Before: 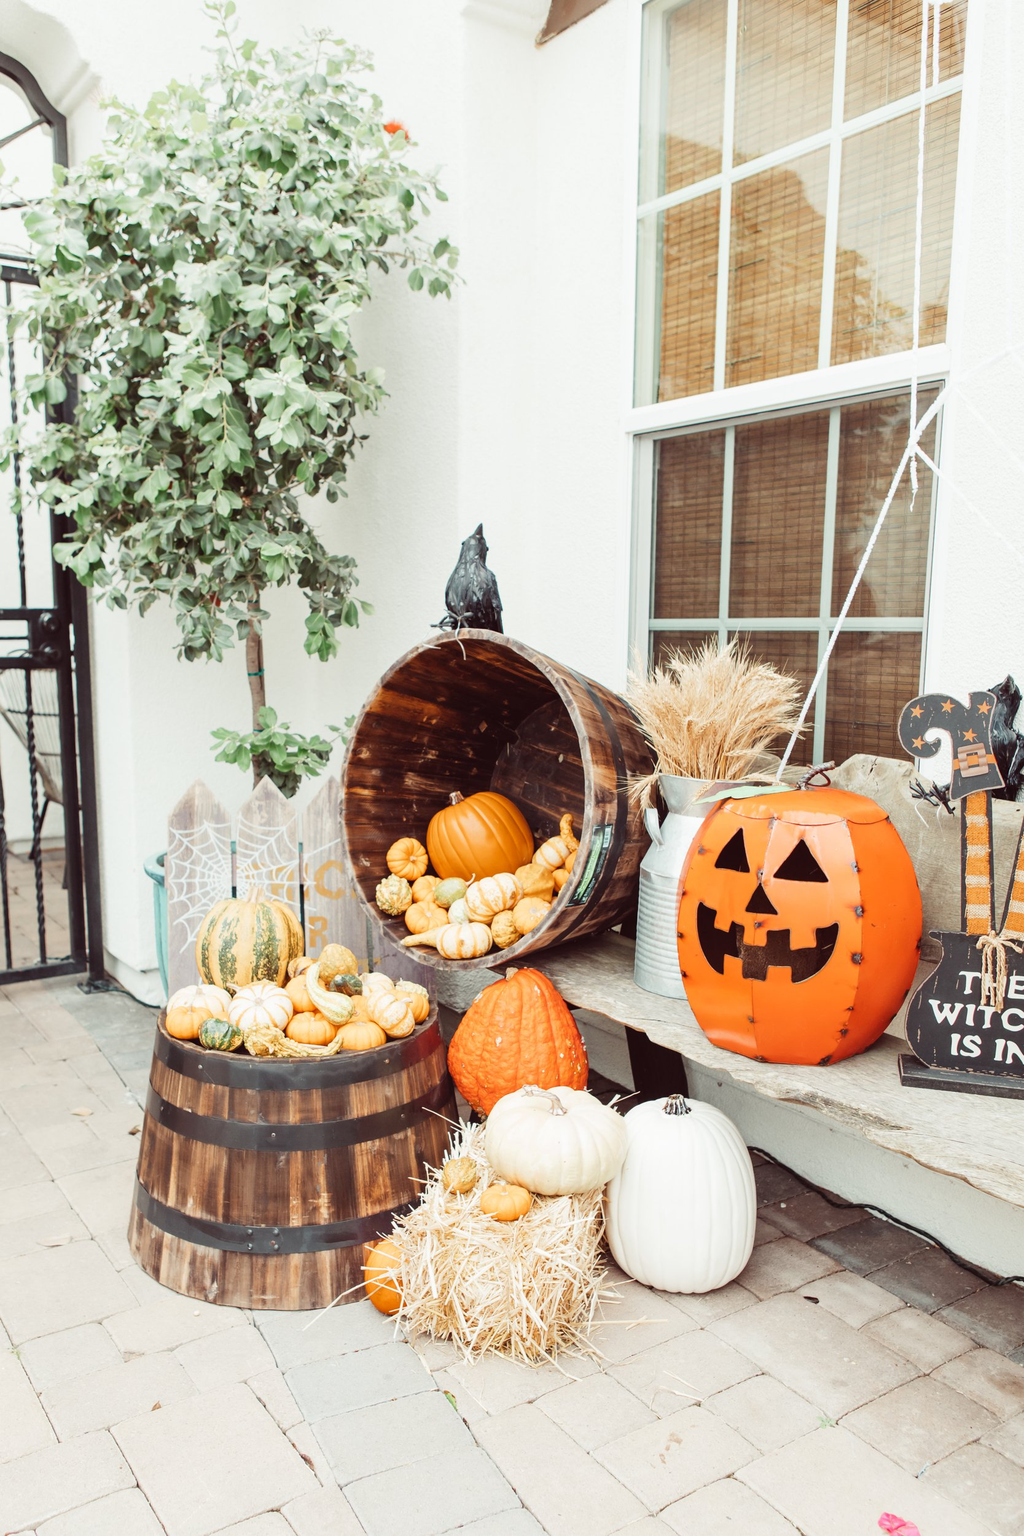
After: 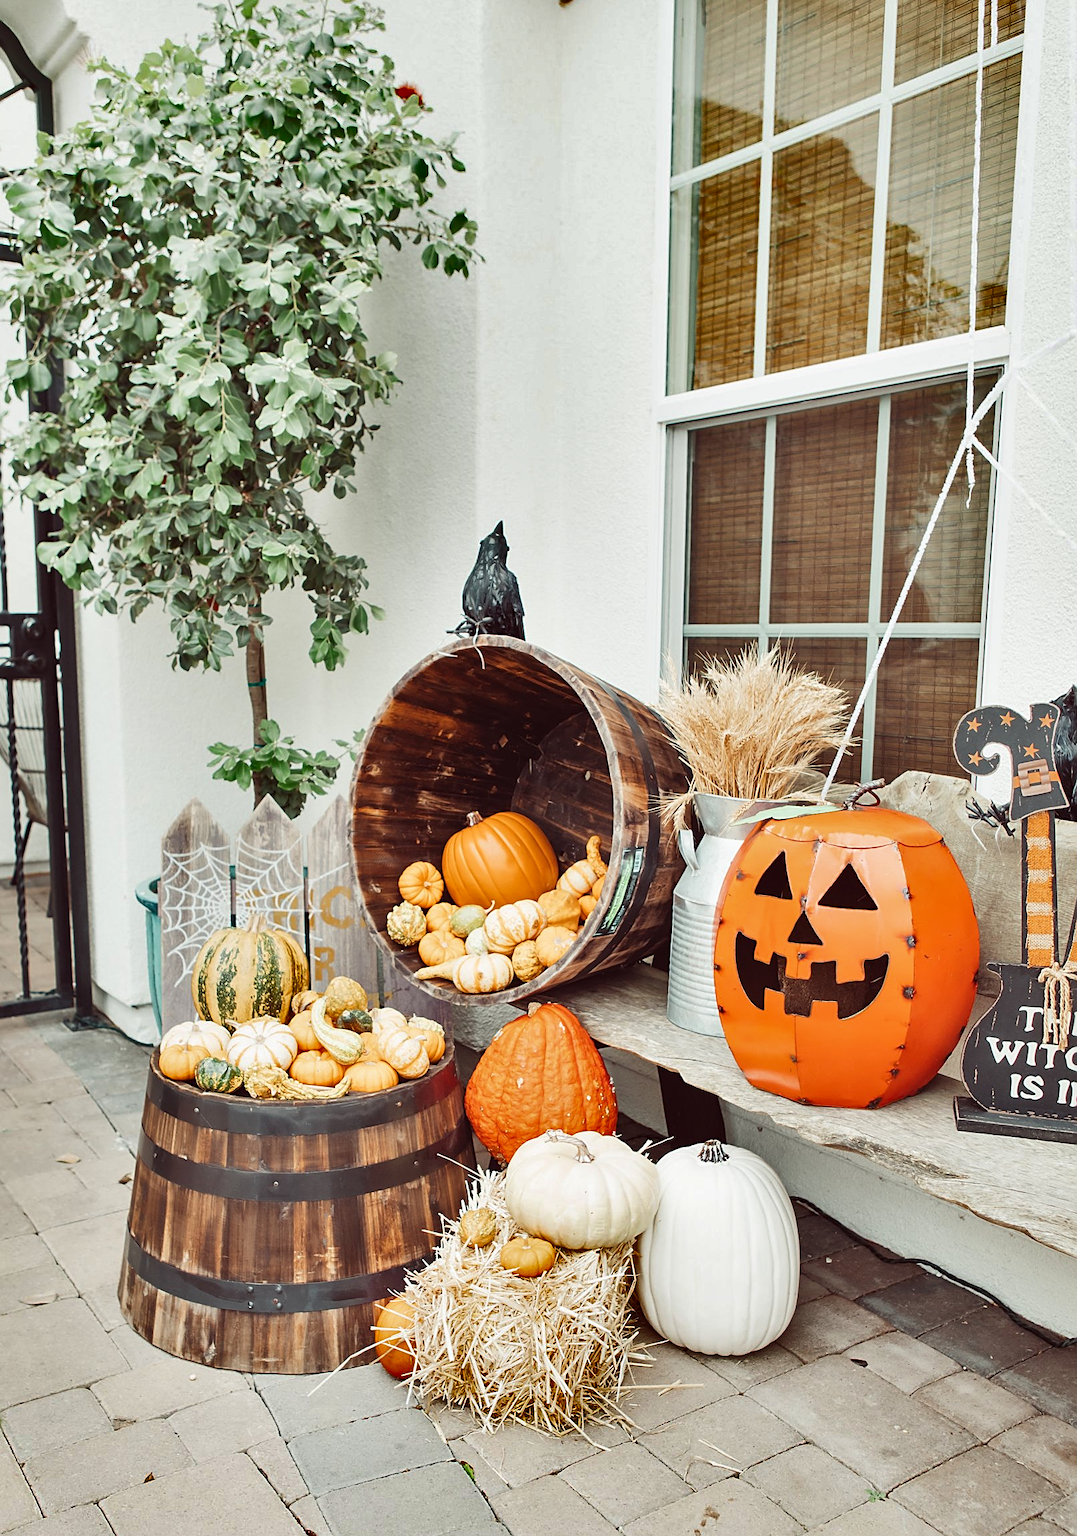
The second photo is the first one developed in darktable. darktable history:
sharpen: on, module defaults
crop: left 1.916%, top 2.814%, right 1.035%, bottom 4.923%
shadows and highlights: radius 108.73, shadows 41.05, highlights -71.77, highlights color adjustment 73.65%, low approximation 0.01, soften with gaussian
